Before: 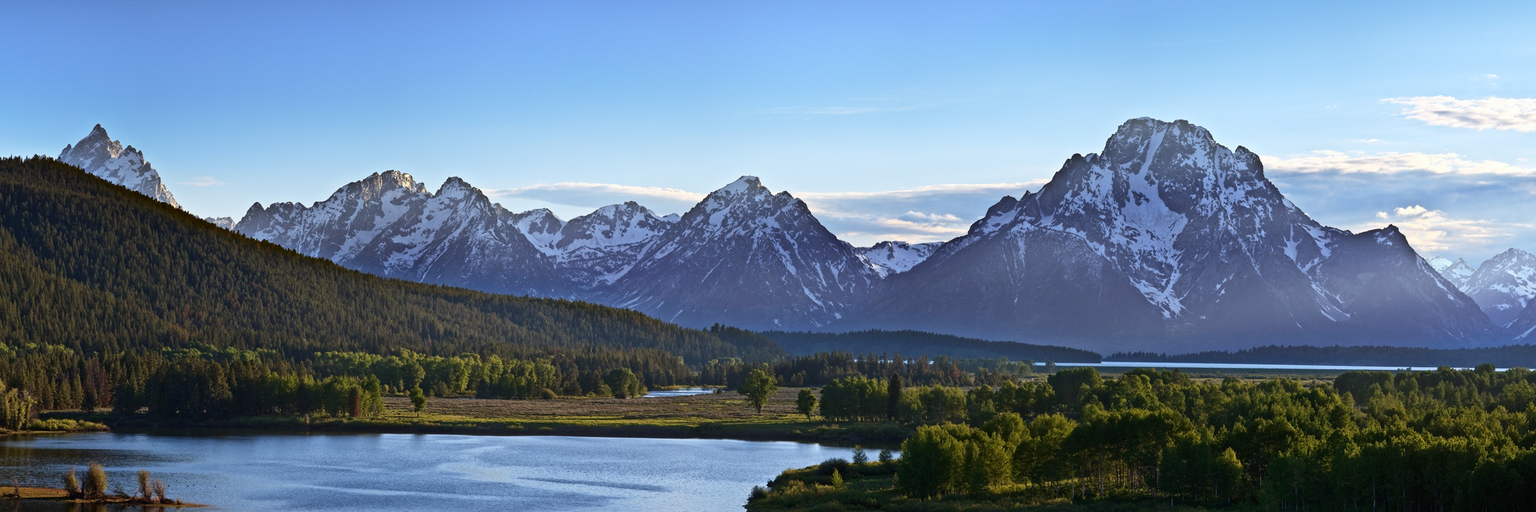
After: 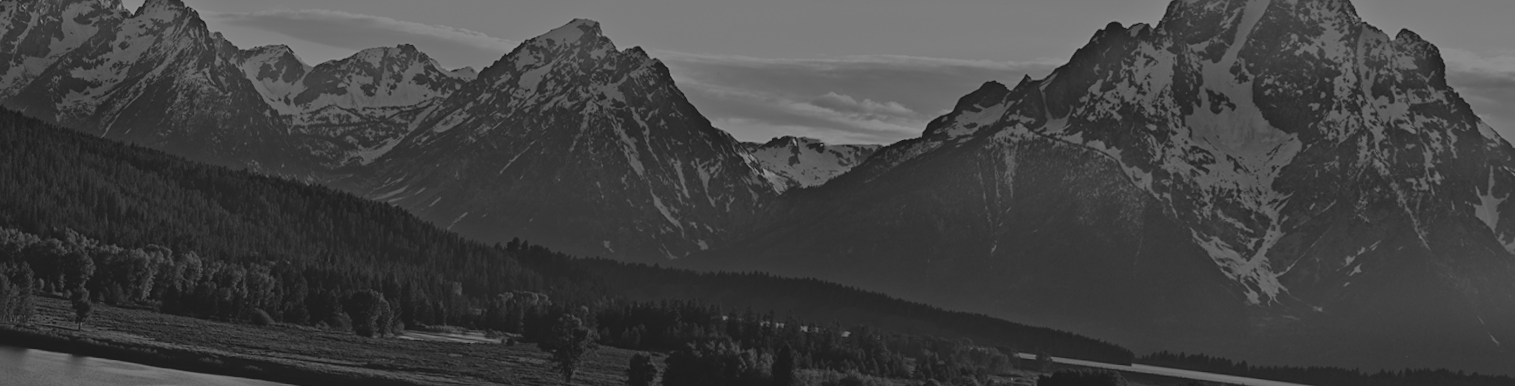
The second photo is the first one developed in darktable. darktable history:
sharpen: amount 0.2
colorize: hue 41.44°, saturation 22%, source mix 60%, lightness 10.61%
tone equalizer: -8 EV -2 EV, -7 EV -2 EV, -6 EV -2 EV, -5 EV -2 EV, -4 EV -2 EV, -3 EV -2 EV, -2 EV -2 EV, -1 EV -1.63 EV, +0 EV -2 EV
levels: levels [0.012, 0.367, 0.697]
rotate and perspective: rotation 1.69°, lens shift (vertical) -0.023, lens shift (horizontal) -0.291, crop left 0.025, crop right 0.988, crop top 0.092, crop bottom 0.842
monochrome: a -11.7, b 1.62, size 0.5, highlights 0.38
crop and rotate: angle -3.37°, left 9.79%, top 20.73%, right 12.42%, bottom 11.82%
